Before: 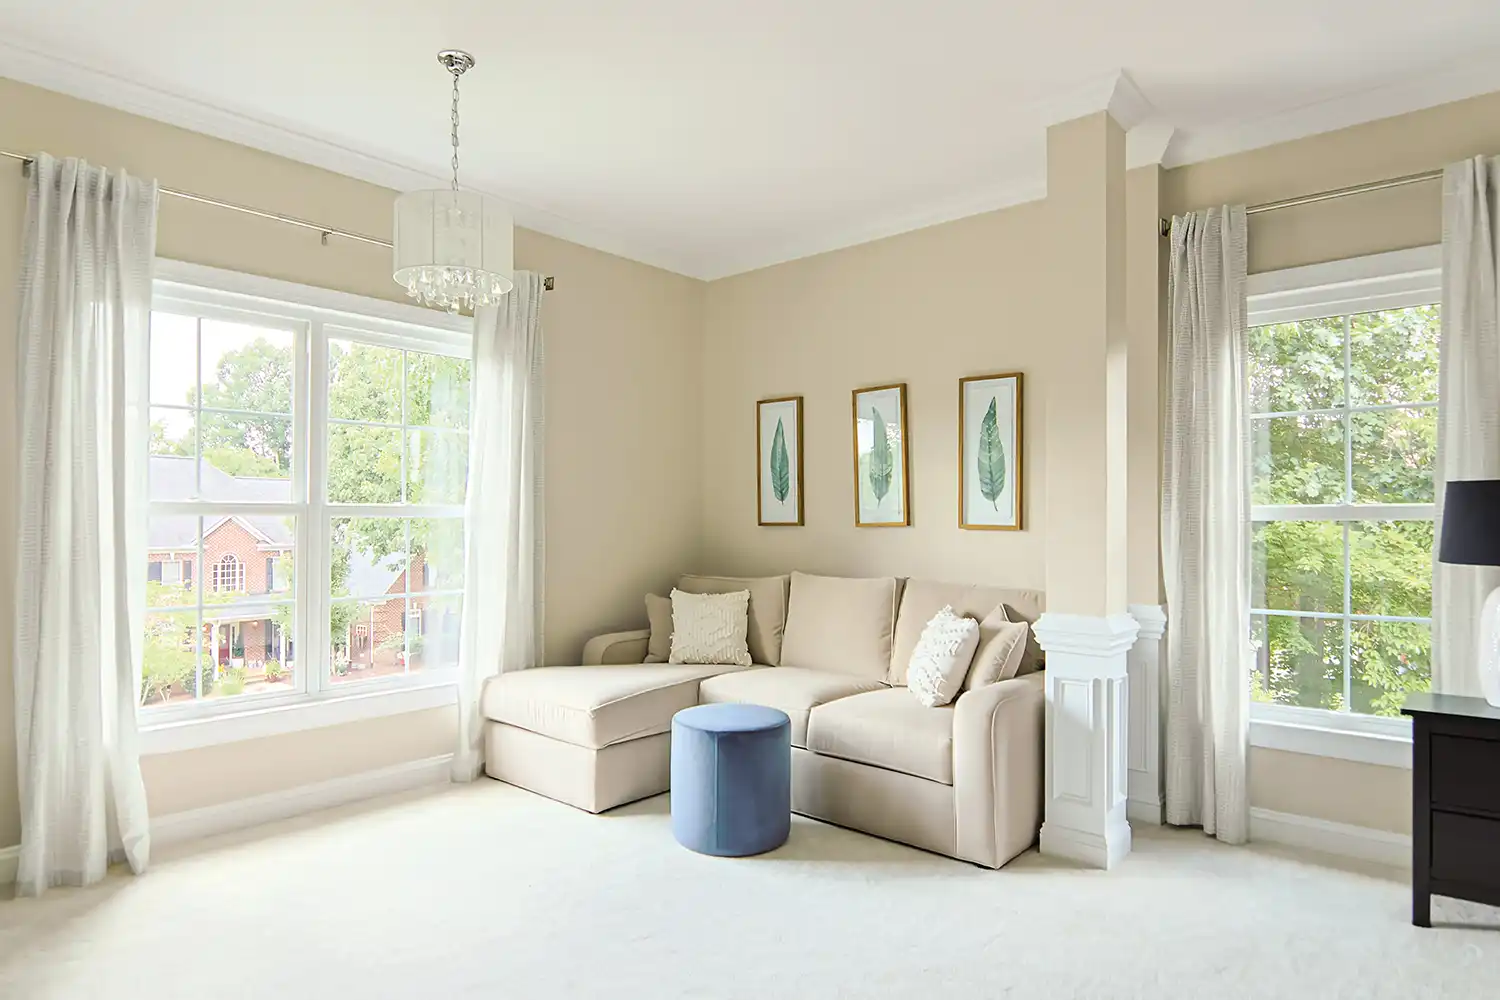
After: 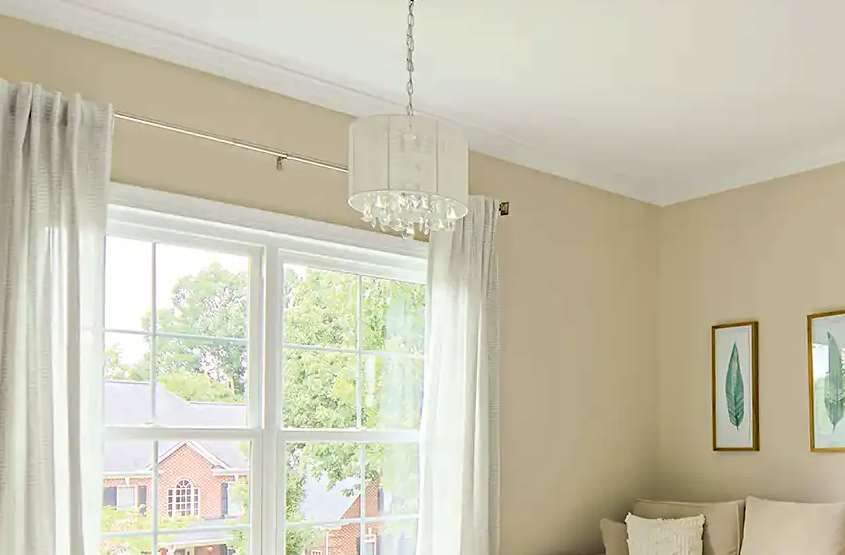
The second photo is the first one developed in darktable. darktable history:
crop and rotate: left 3.06%, top 7.566%, right 40.593%, bottom 36.839%
haze removal: compatibility mode true, adaptive false
